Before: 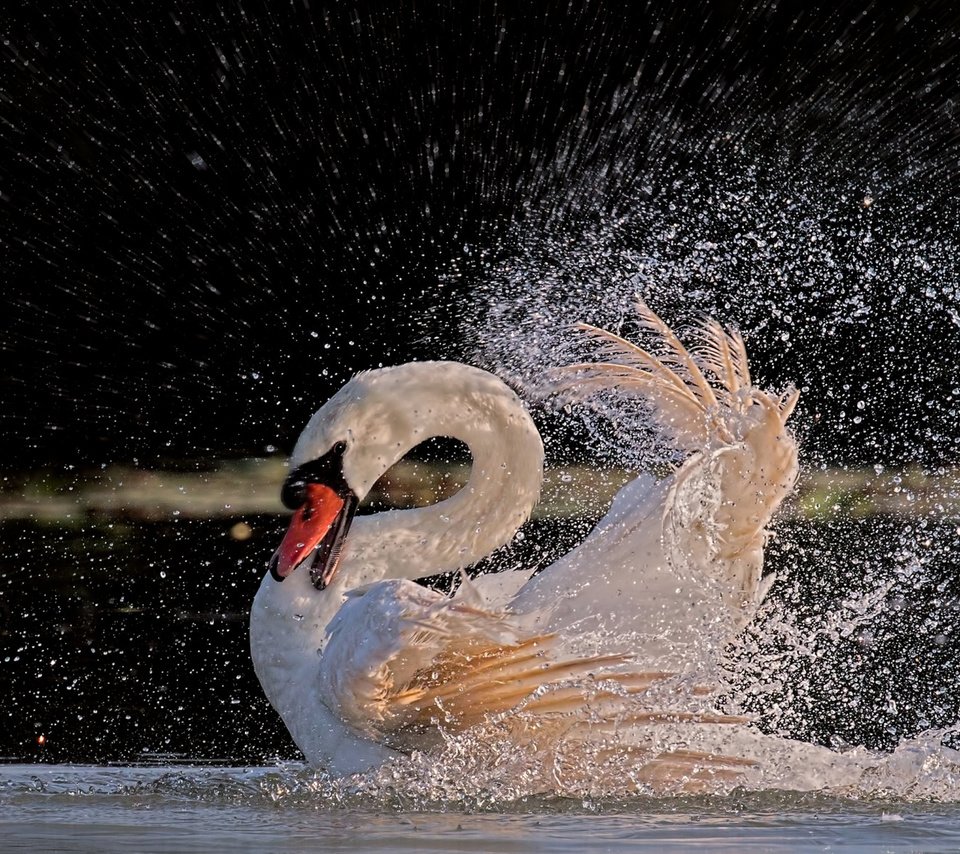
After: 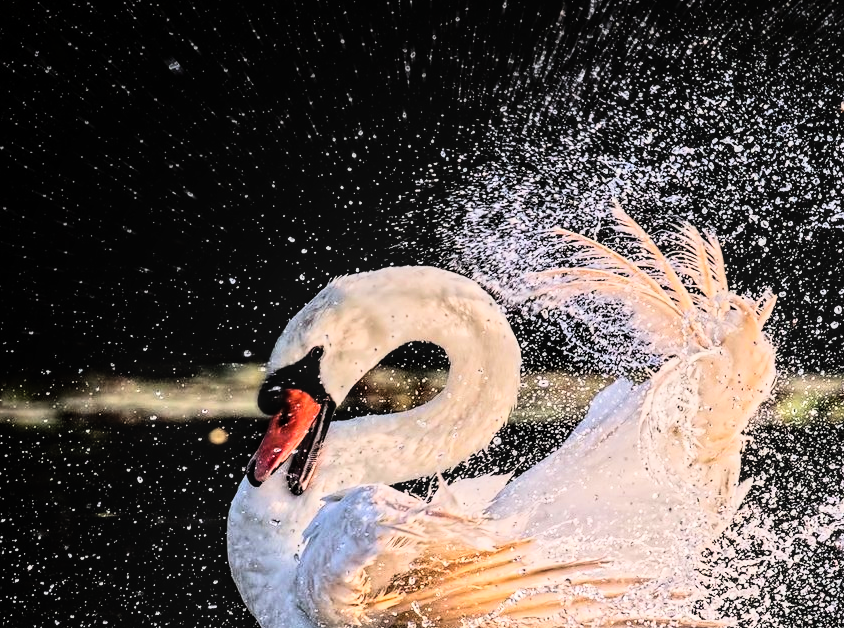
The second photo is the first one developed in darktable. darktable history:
crop and rotate: left 2.425%, top 11.305%, right 9.6%, bottom 15.08%
rgb curve: curves: ch0 [(0, 0) (0.21, 0.15) (0.24, 0.21) (0.5, 0.75) (0.75, 0.96) (0.89, 0.99) (1, 1)]; ch1 [(0, 0.02) (0.21, 0.13) (0.25, 0.2) (0.5, 0.67) (0.75, 0.9) (0.89, 0.97) (1, 1)]; ch2 [(0, 0.02) (0.21, 0.13) (0.25, 0.2) (0.5, 0.67) (0.75, 0.9) (0.89, 0.97) (1, 1)], compensate middle gray true
local contrast: on, module defaults
